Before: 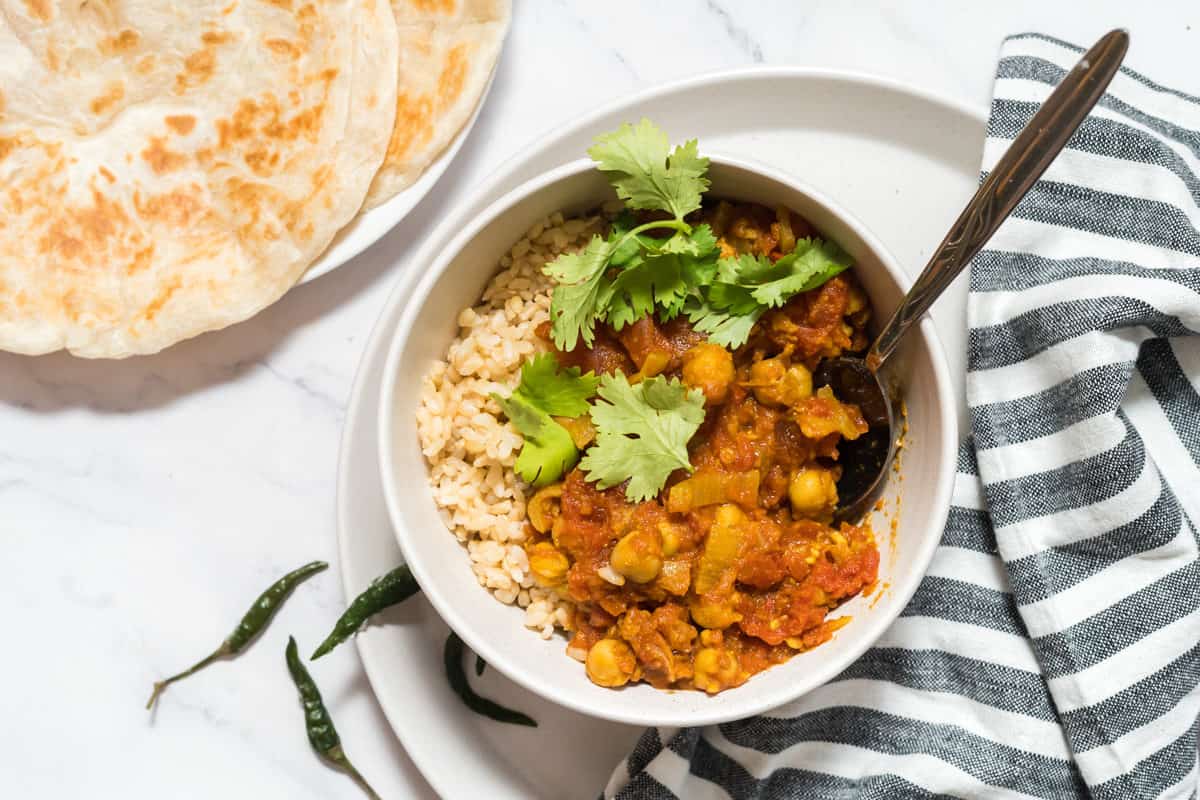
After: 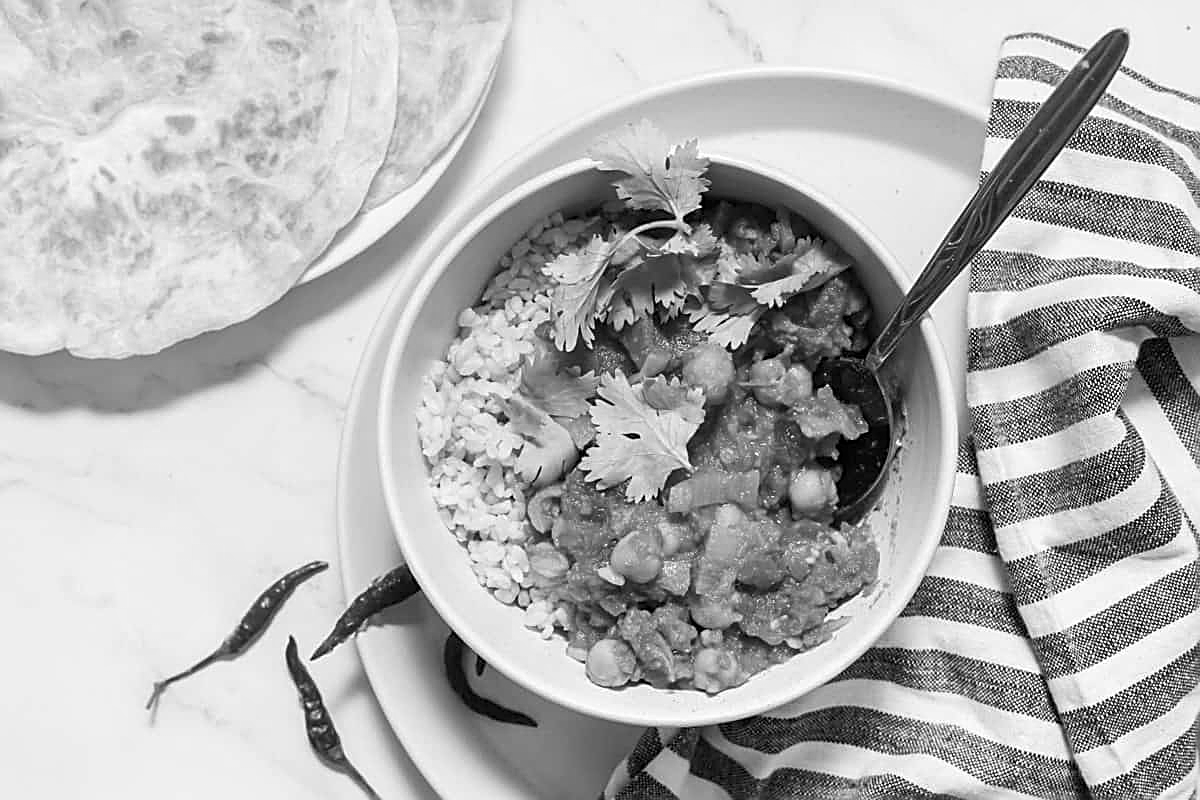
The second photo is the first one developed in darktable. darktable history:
monochrome: a 32, b 64, size 2.3
sharpen: amount 0.75
